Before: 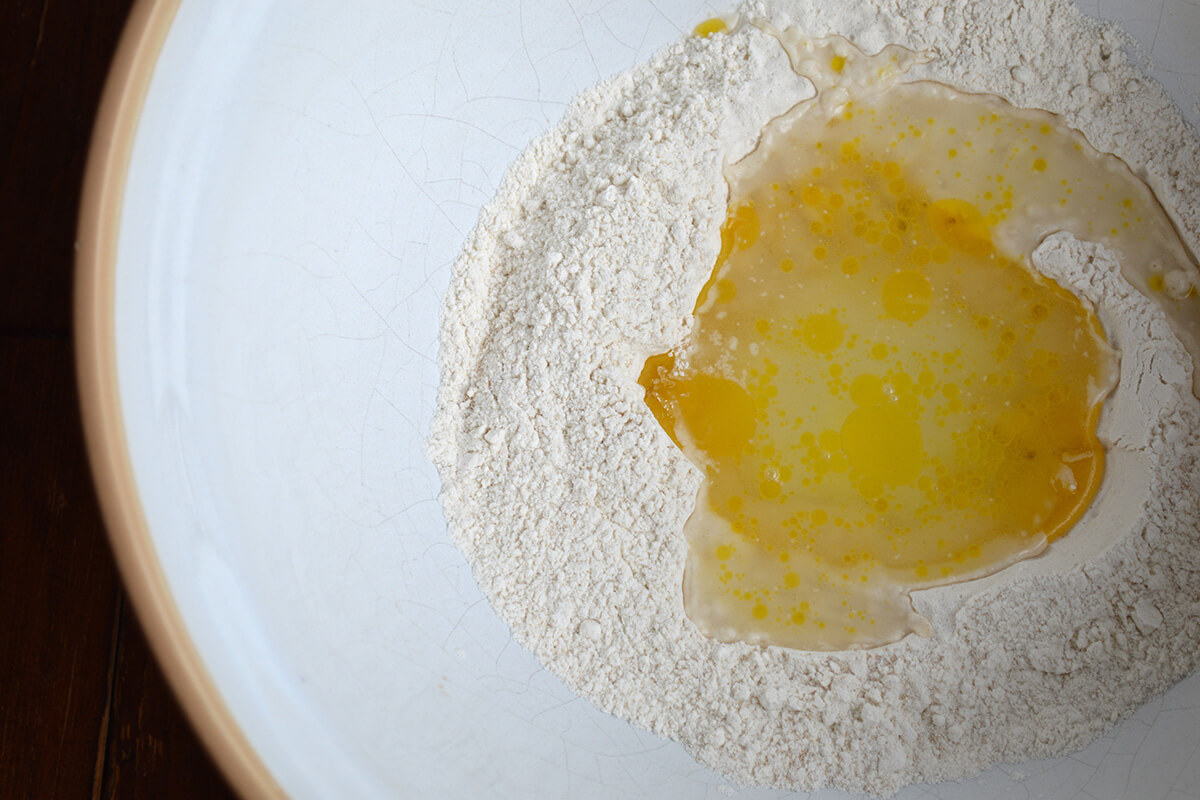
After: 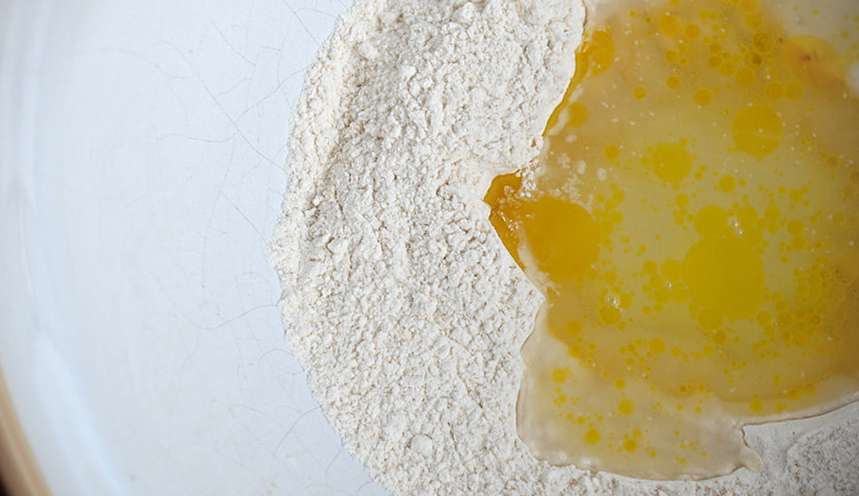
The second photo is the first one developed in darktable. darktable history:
vignetting: fall-off start 91.19%
sharpen: amount 0.2
crop and rotate: angle -3.37°, left 9.79%, top 20.73%, right 12.42%, bottom 11.82%
